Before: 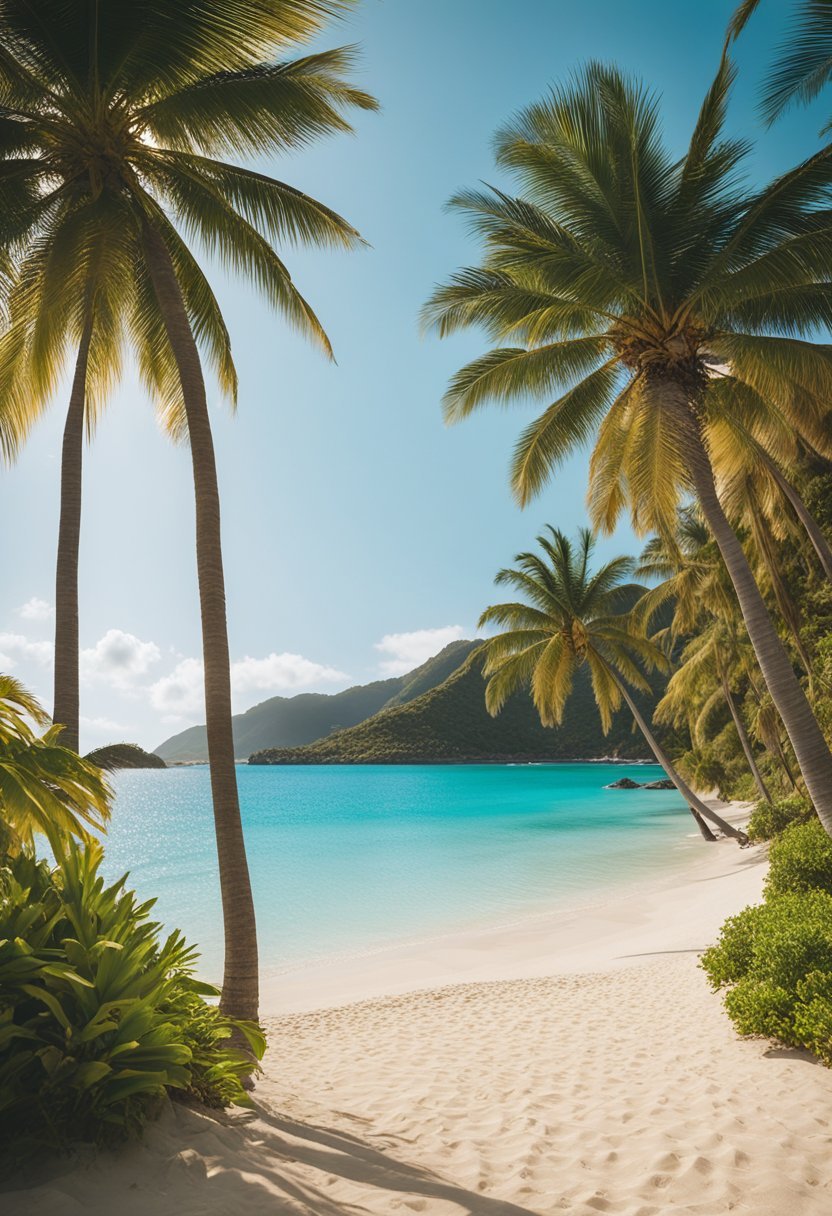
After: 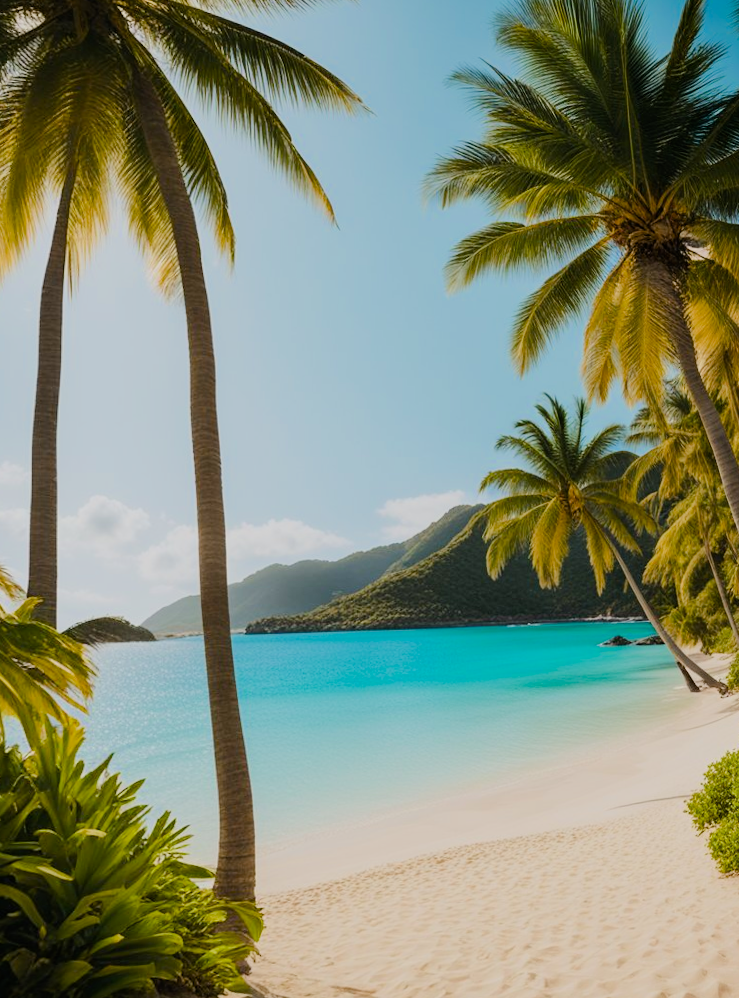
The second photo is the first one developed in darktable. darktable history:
rotate and perspective: rotation -0.013°, lens shift (vertical) -0.027, lens shift (horizontal) 0.178, crop left 0.016, crop right 0.989, crop top 0.082, crop bottom 0.918
crop: left 3.305%, top 6.436%, right 6.389%, bottom 3.258%
color balance rgb: global offset › luminance -0.51%, perceptual saturation grading › global saturation 27.53%, perceptual saturation grading › highlights -25%, perceptual saturation grading › shadows 25%, perceptual brilliance grading › highlights 6.62%, perceptual brilliance grading › mid-tones 17.07%, perceptual brilliance grading › shadows -5.23%
filmic rgb: black relative exposure -7.15 EV, white relative exposure 5.36 EV, hardness 3.02, color science v6 (2022)
